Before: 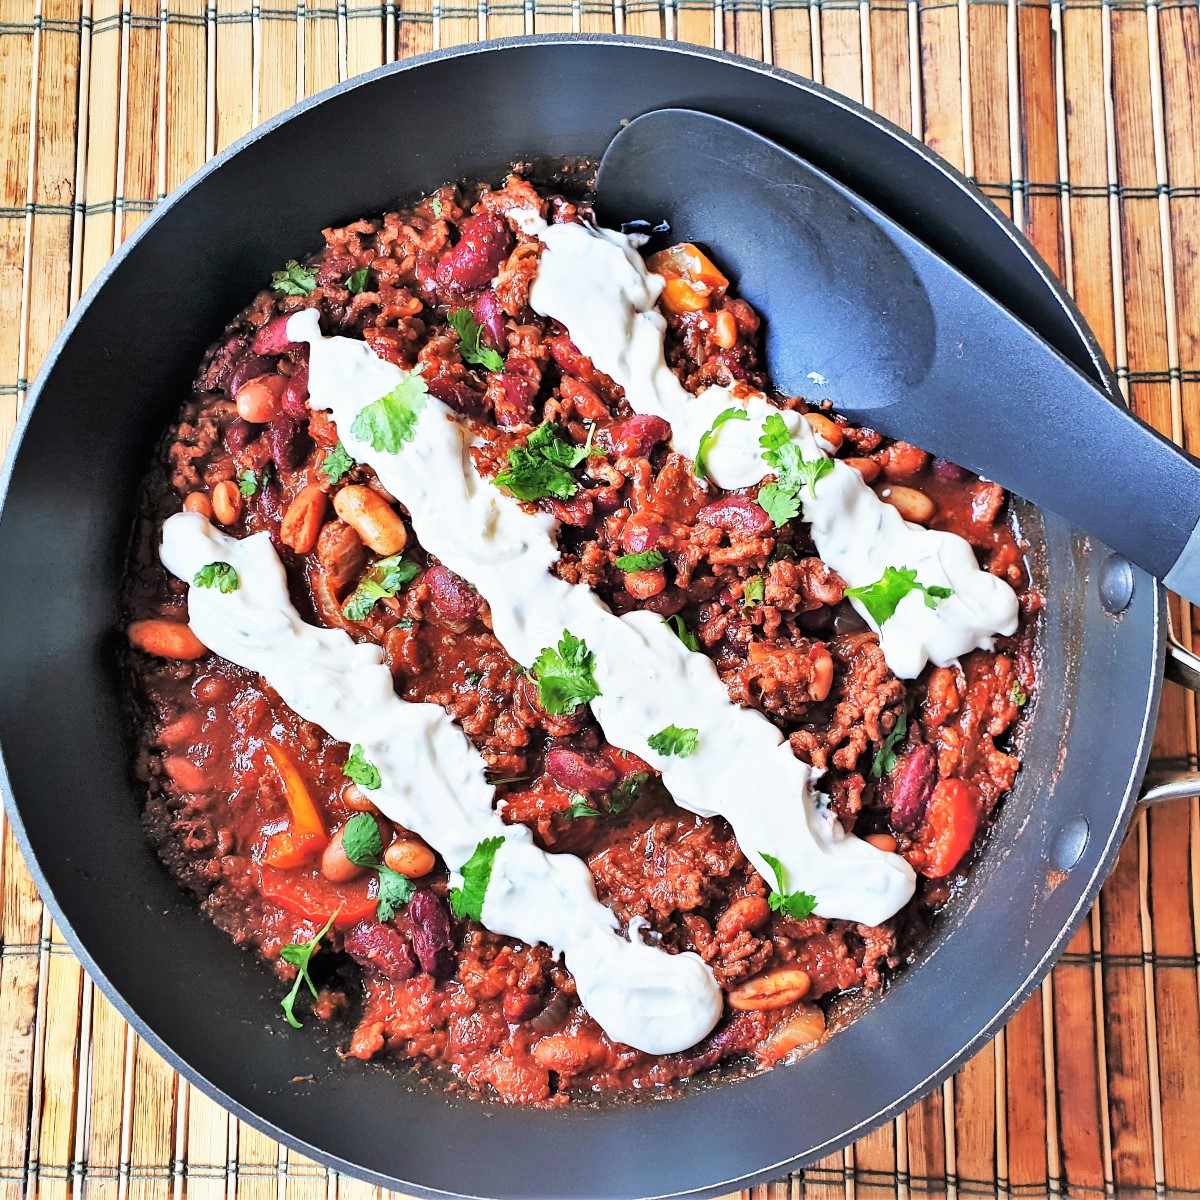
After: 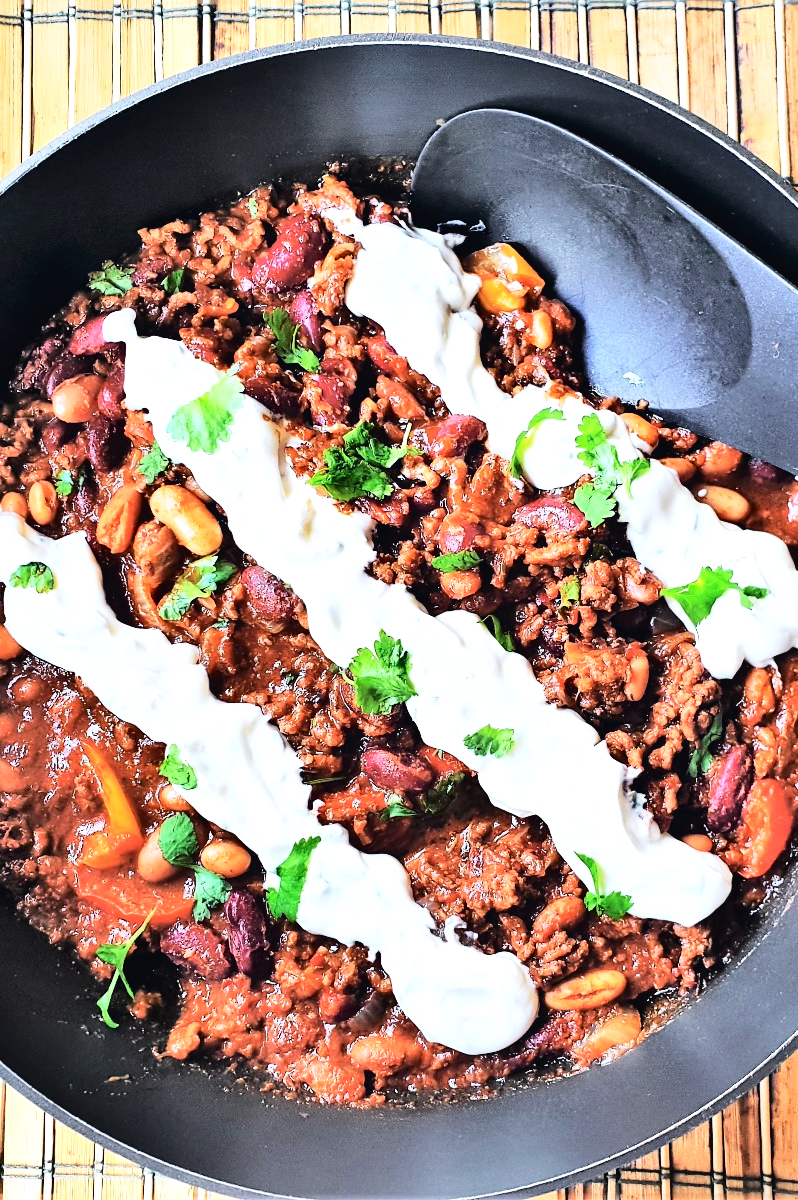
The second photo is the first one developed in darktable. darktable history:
tone equalizer: -8 EV -0.443 EV, -7 EV -0.38 EV, -6 EV -0.304 EV, -5 EV -0.225 EV, -3 EV 0.239 EV, -2 EV 0.34 EV, -1 EV 0.383 EV, +0 EV 0.428 EV, edges refinement/feathering 500, mask exposure compensation -1.57 EV, preserve details no
tone curve: curves: ch0 [(0, 0.023) (0.104, 0.058) (0.21, 0.162) (0.469, 0.524) (0.579, 0.65) (0.725, 0.8) (0.858, 0.903) (1, 0.974)]; ch1 [(0, 0) (0.414, 0.395) (0.447, 0.447) (0.502, 0.501) (0.521, 0.512) (0.57, 0.563) (0.618, 0.61) (0.654, 0.642) (1, 1)]; ch2 [(0, 0) (0.356, 0.408) (0.437, 0.453) (0.492, 0.485) (0.524, 0.508) (0.566, 0.567) (0.595, 0.604) (1, 1)], color space Lab, independent channels, preserve colors none
crop and rotate: left 15.409%, right 18.011%
